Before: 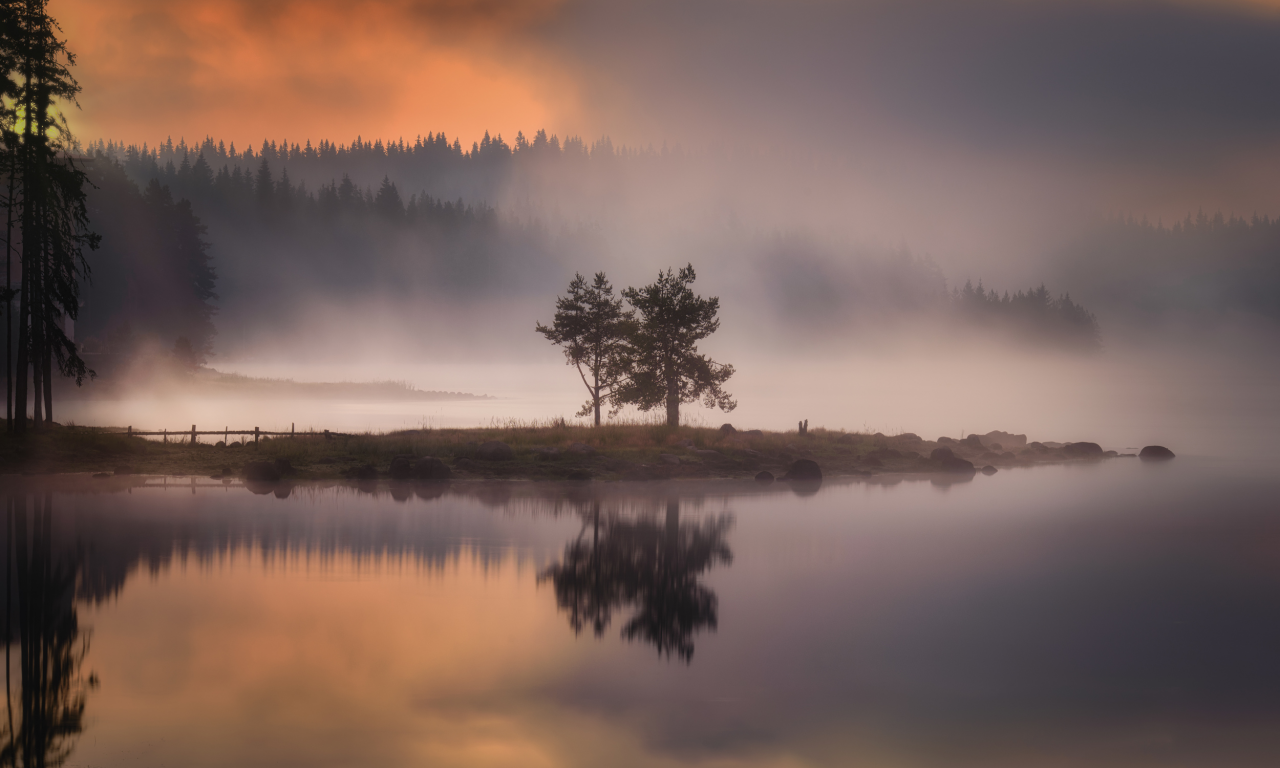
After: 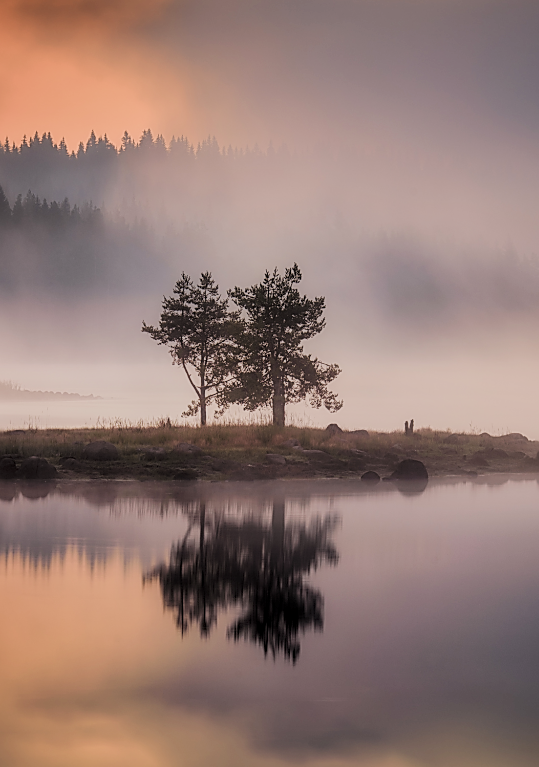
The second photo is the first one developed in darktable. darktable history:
filmic rgb: black relative exposure -6.91 EV, white relative exposure 5.61 EV, hardness 2.86, color science v4 (2020)
shadows and highlights: radius 124.88, shadows 21.27, highlights -22, low approximation 0.01
exposure: exposure 0.48 EV, compensate highlight preservation false
local contrast: detail 130%
crop: left 30.845%, right 26.972%
sharpen: radius 1.362, amount 1.251, threshold 0.711
